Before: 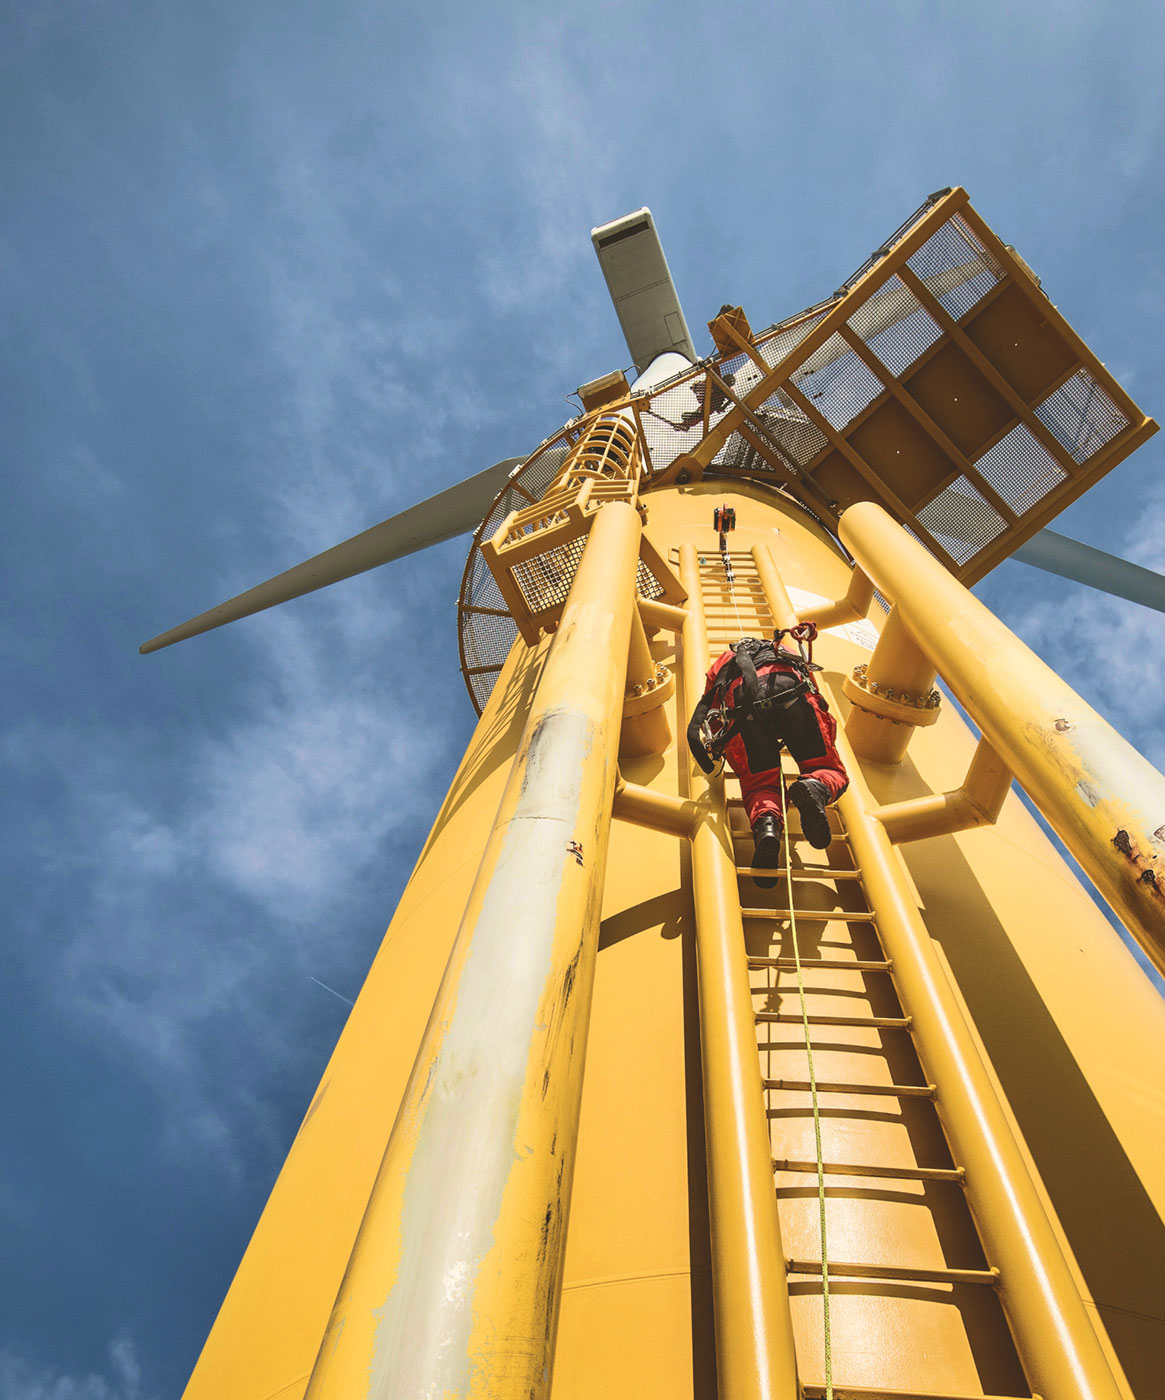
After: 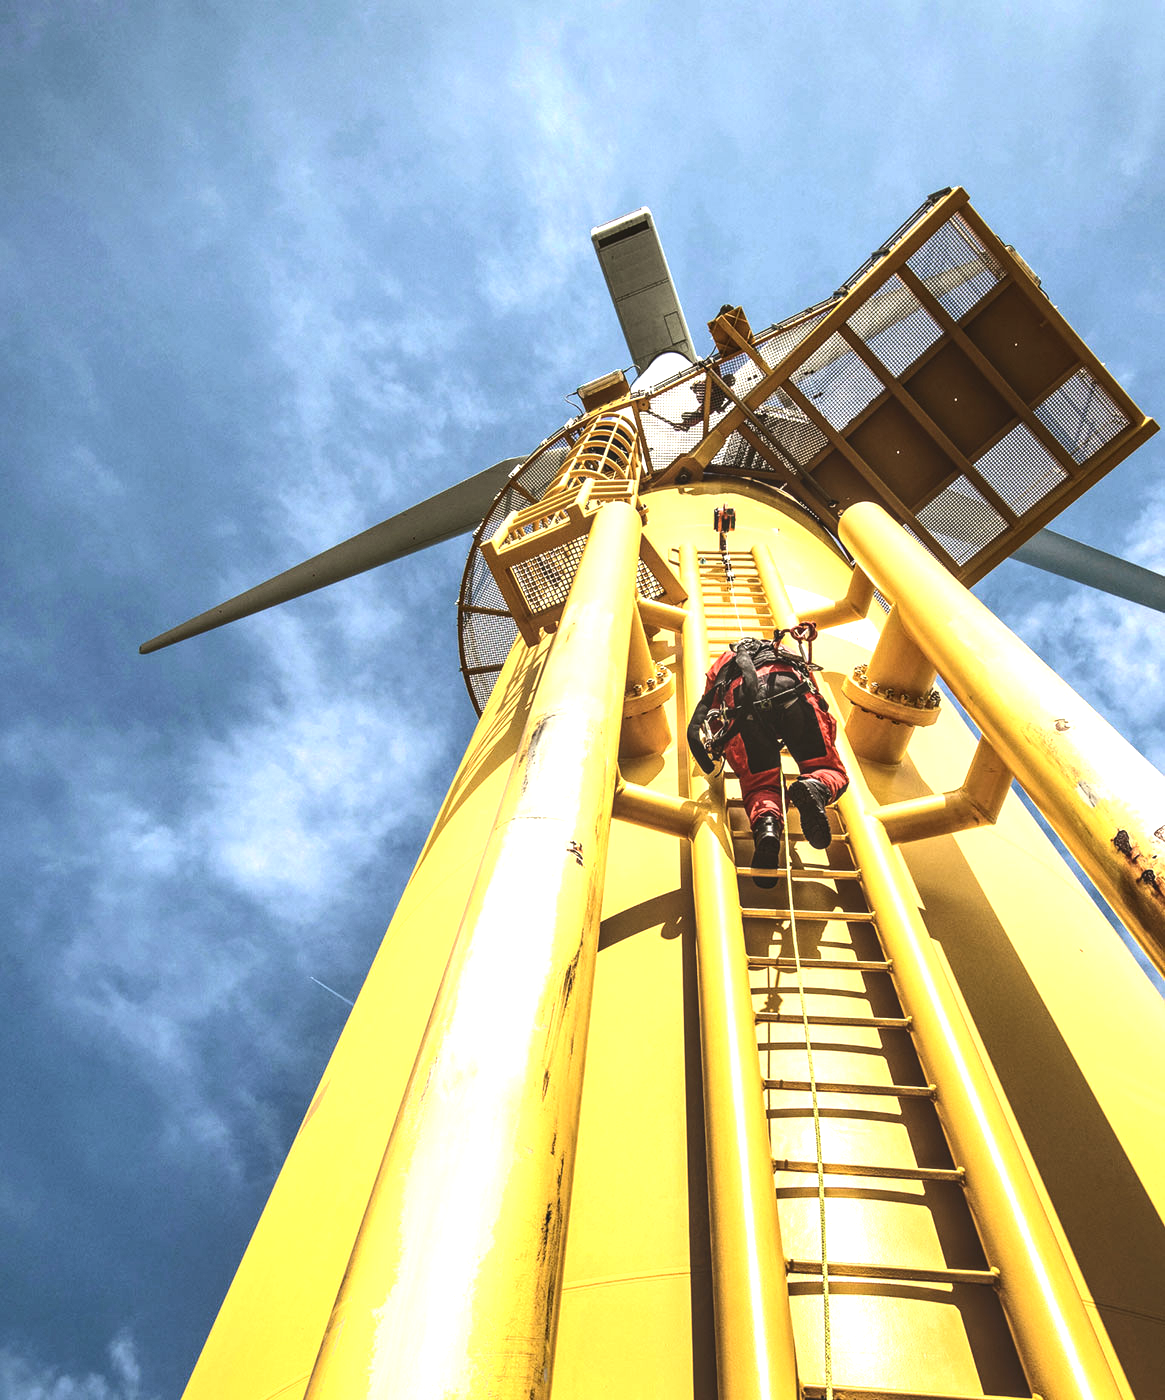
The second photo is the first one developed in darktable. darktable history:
tone equalizer: -8 EV -1.08 EV, -7 EV -1.01 EV, -6 EV -0.867 EV, -5 EV -0.578 EV, -3 EV 0.578 EV, -2 EV 0.867 EV, -1 EV 1.01 EV, +0 EV 1.08 EV, edges refinement/feathering 500, mask exposure compensation -1.57 EV, preserve details no
local contrast: on, module defaults
